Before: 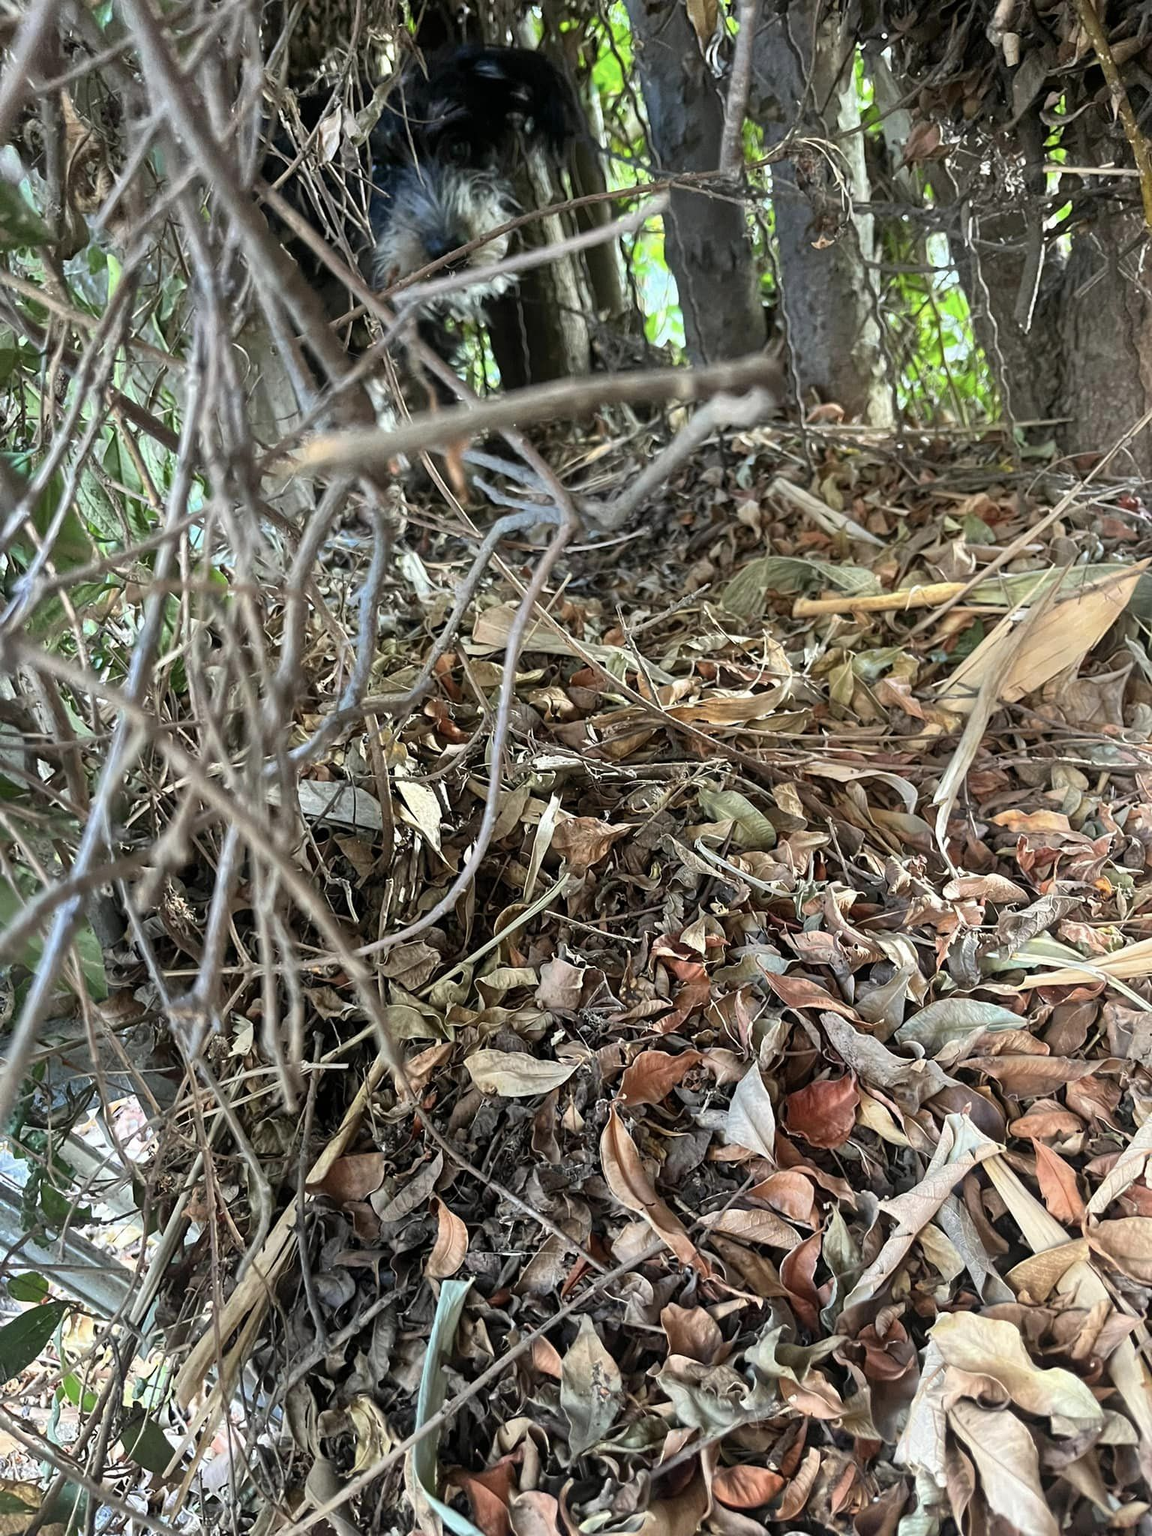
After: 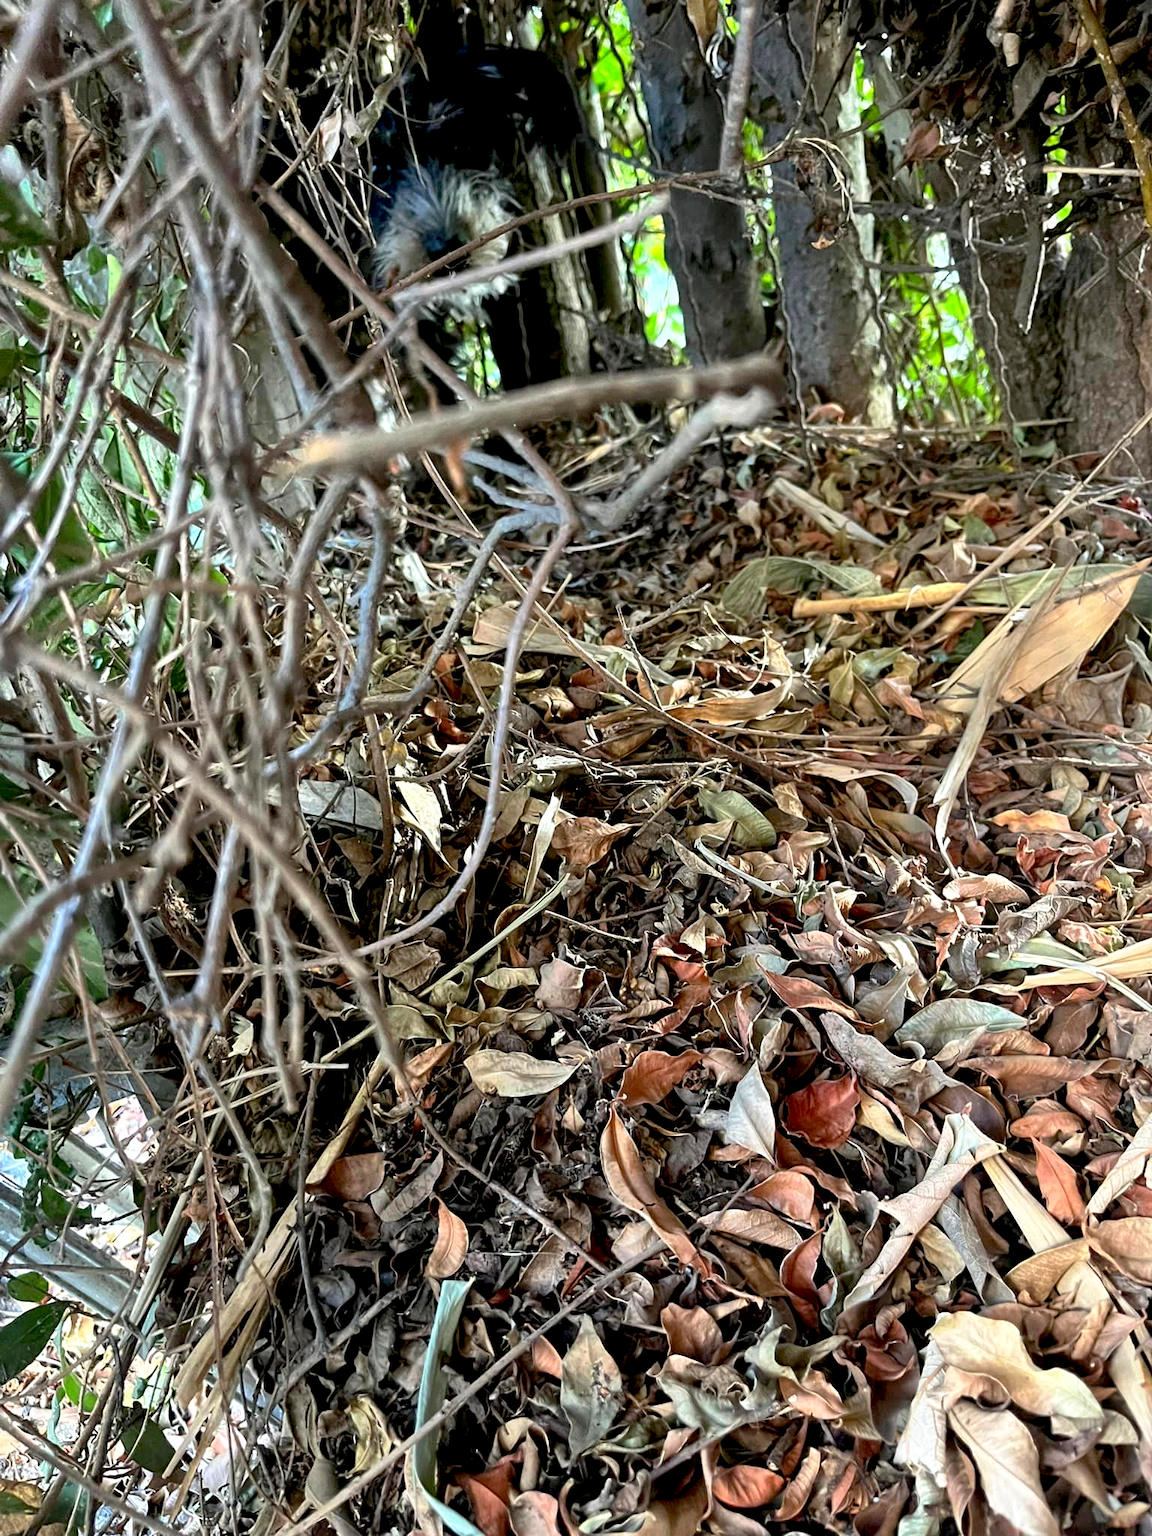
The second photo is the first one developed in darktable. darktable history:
local contrast: mode bilateral grid, contrast 20, coarseness 51, detail 119%, midtone range 0.2
base curve: curves: ch0 [(0.017, 0) (0.425, 0.441) (0.844, 0.933) (1, 1)], preserve colors none
